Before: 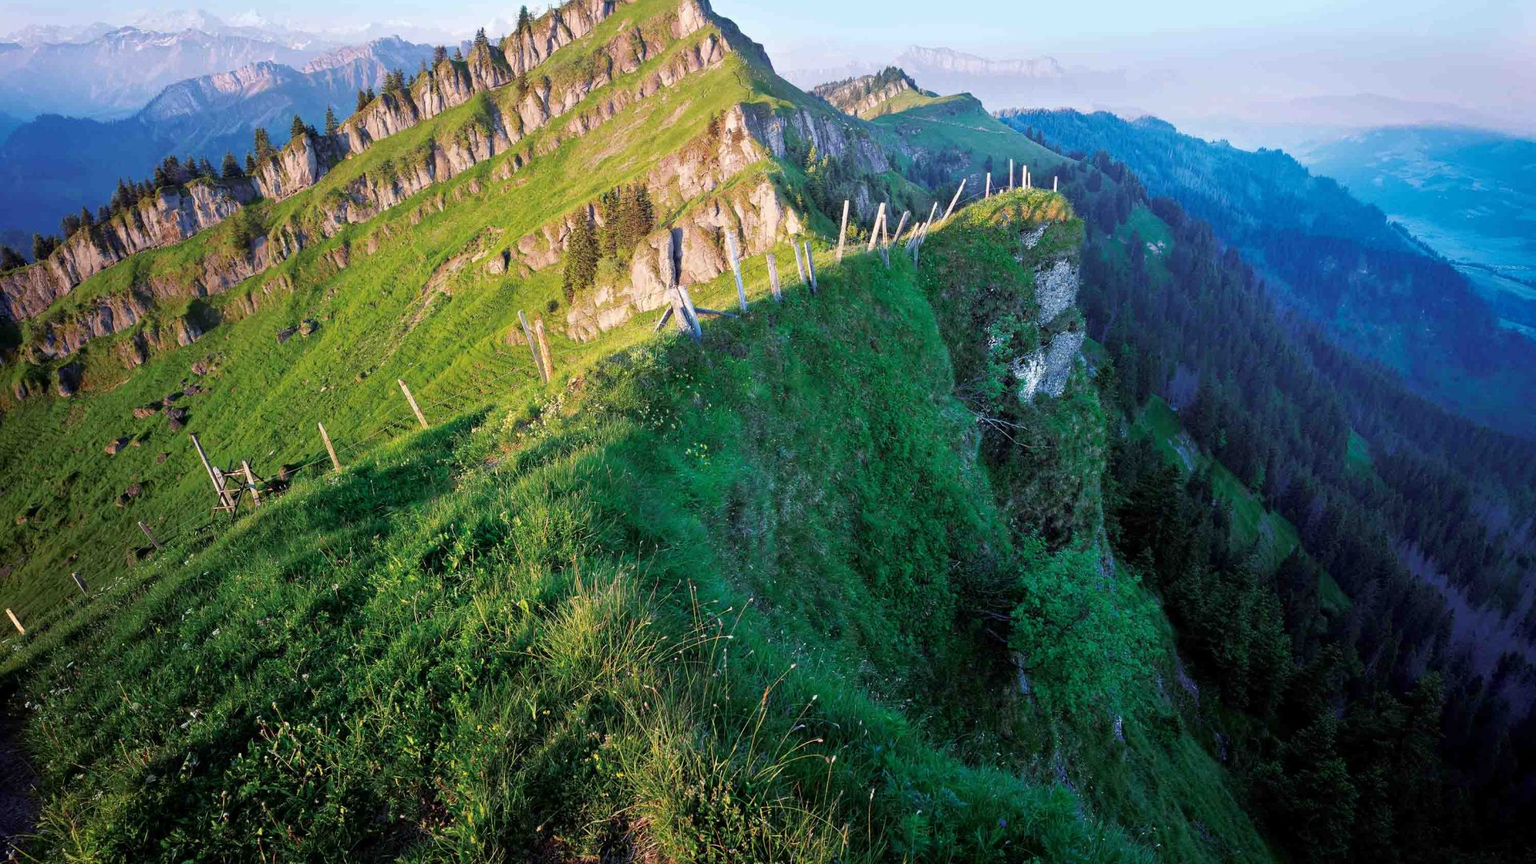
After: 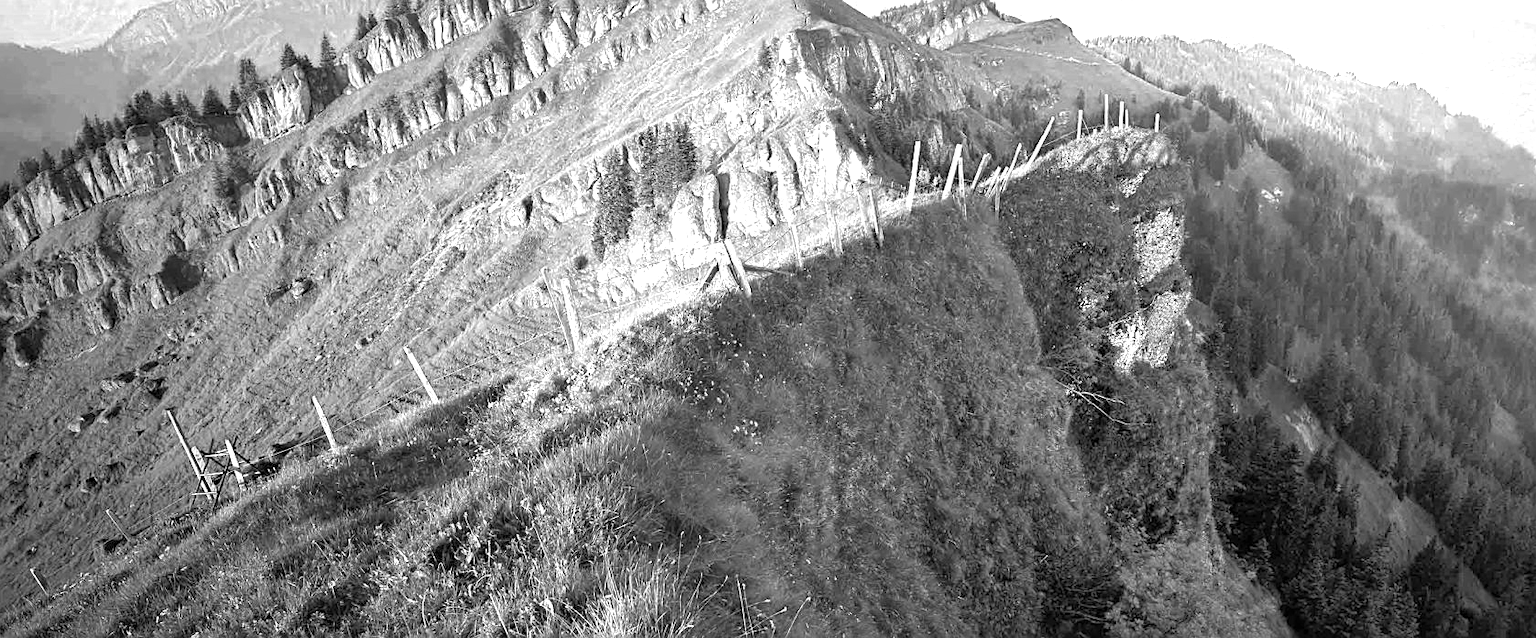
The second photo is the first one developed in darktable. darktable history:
crop: left 3.015%, top 8.969%, right 9.647%, bottom 26.457%
monochrome: a 32, b 64, size 2.3
sharpen: on, module defaults
exposure: black level correction 0, exposure 0.6 EV, compensate highlight preservation false
shadows and highlights: on, module defaults
color zones: curves: ch0 [(0.009, 0.528) (0.136, 0.6) (0.255, 0.586) (0.39, 0.528) (0.522, 0.584) (0.686, 0.736) (0.849, 0.561)]; ch1 [(0.045, 0.781) (0.14, 0.416) (0.257, 0.695) (0.442, 0.032) (0.738, 0.338) (0.818, 0.632) (0.891, 0.741) (1, 0.704)]; ch2 [(0, 0.667) (0.141, 0.52) (0.26, 0.37) (0.474, 0.432) (0.743, 0.286)]
tone equalizer: on, module defaults
vibrance: on, module defaults
